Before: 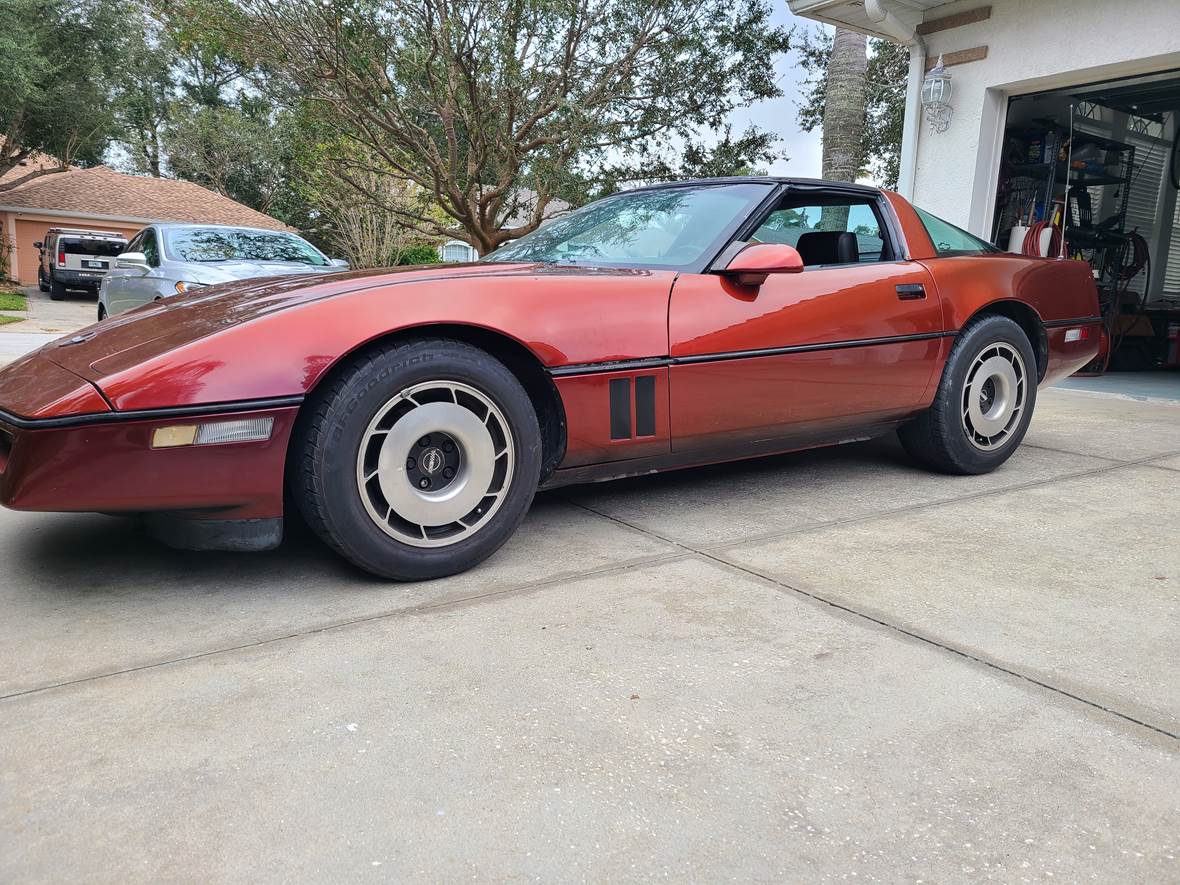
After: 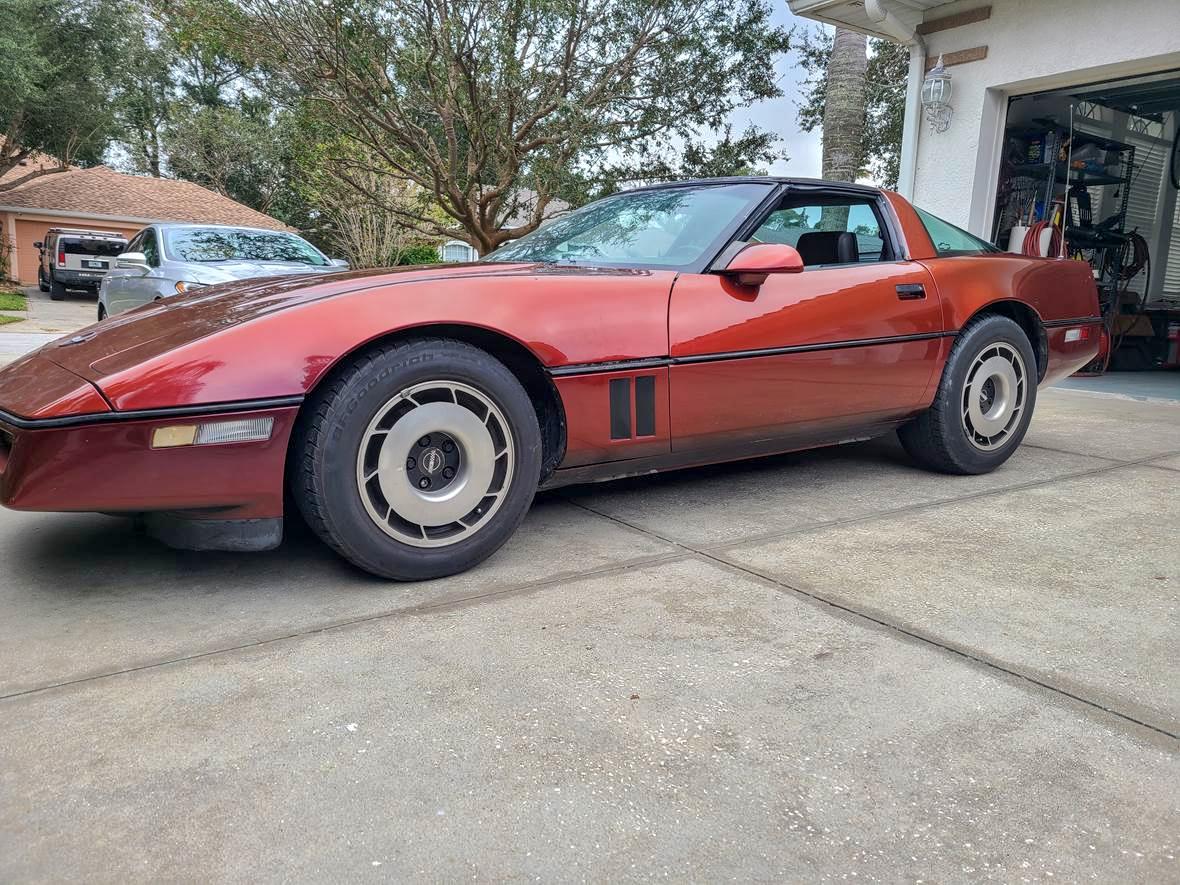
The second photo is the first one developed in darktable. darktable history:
shadows and highlights: on, module defaults
local contrast: detail 130%
